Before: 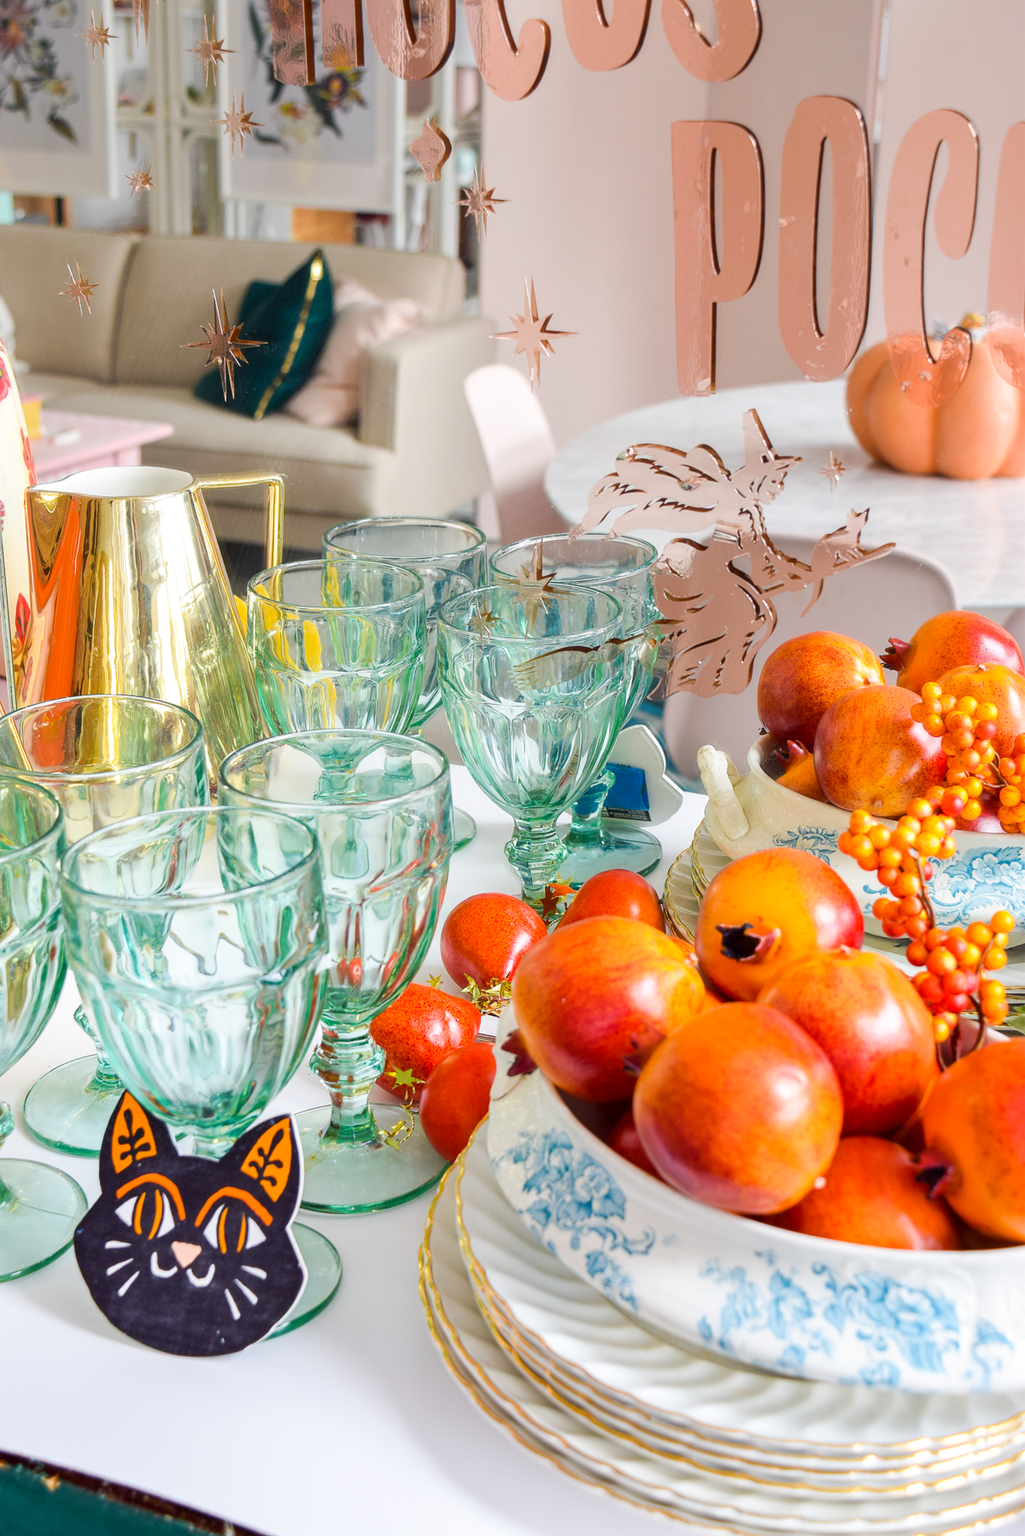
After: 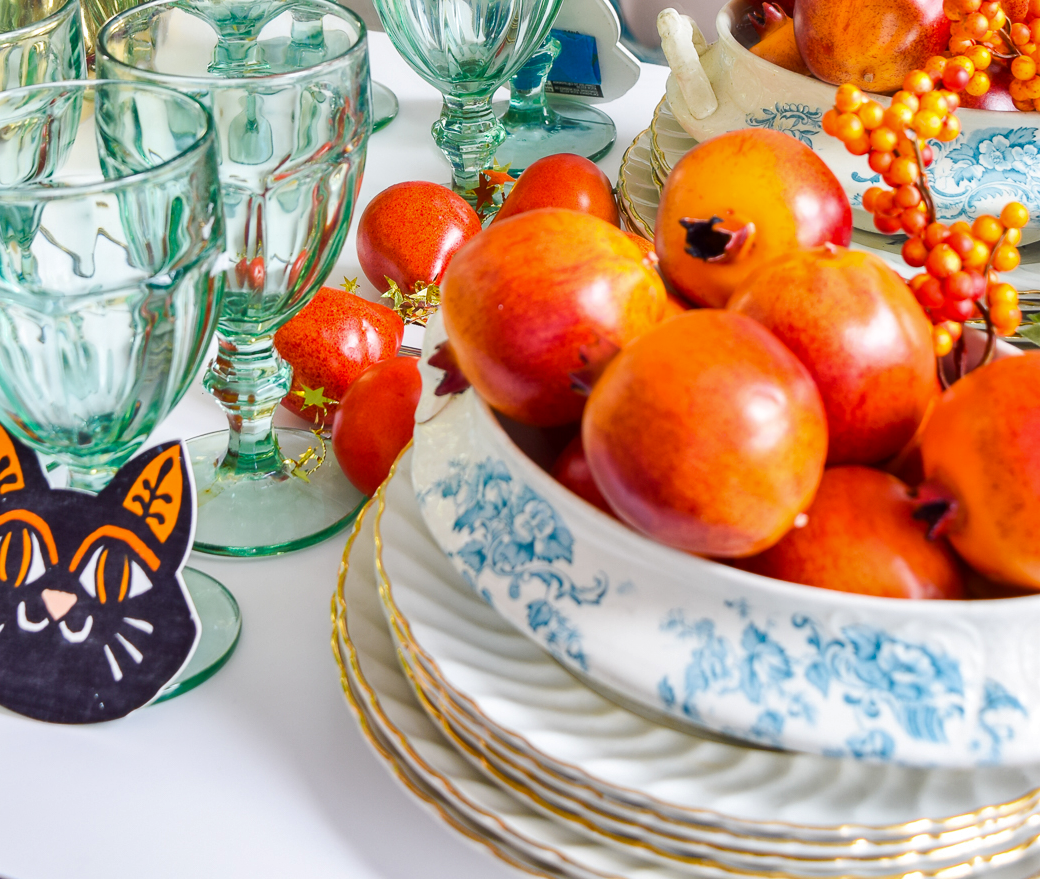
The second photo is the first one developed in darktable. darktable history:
shadows and highlights: low approximation 0.01, soften with gaussian
crop and rotate: left 13.306%, top 48.129%, bottom 2.928%
